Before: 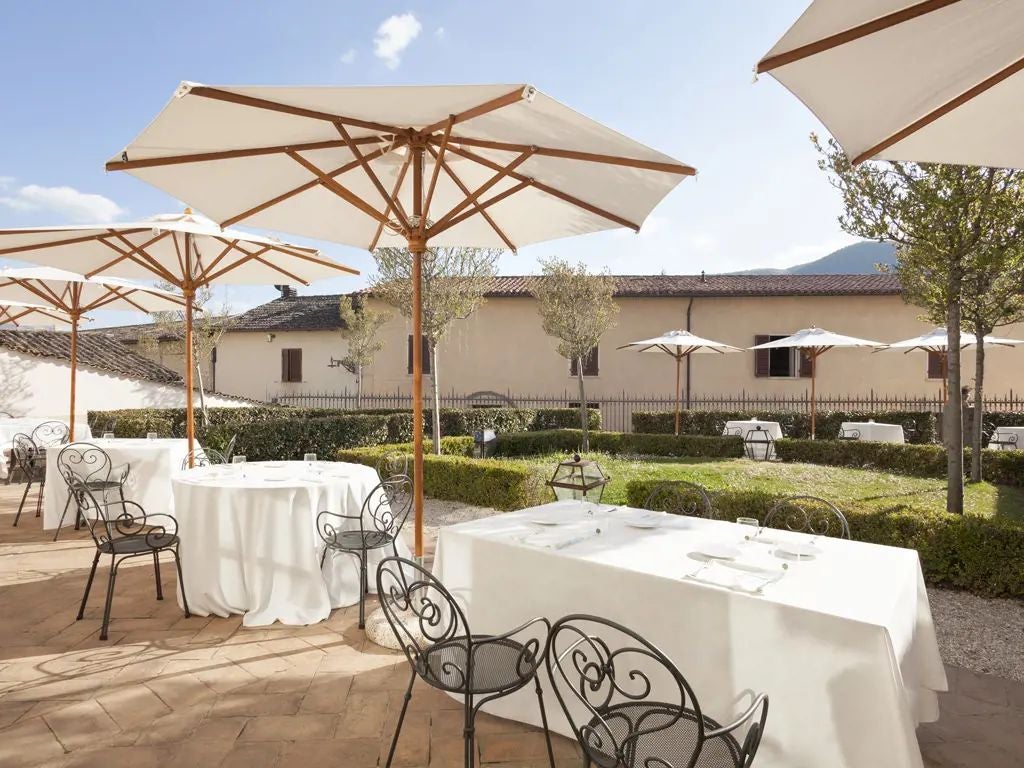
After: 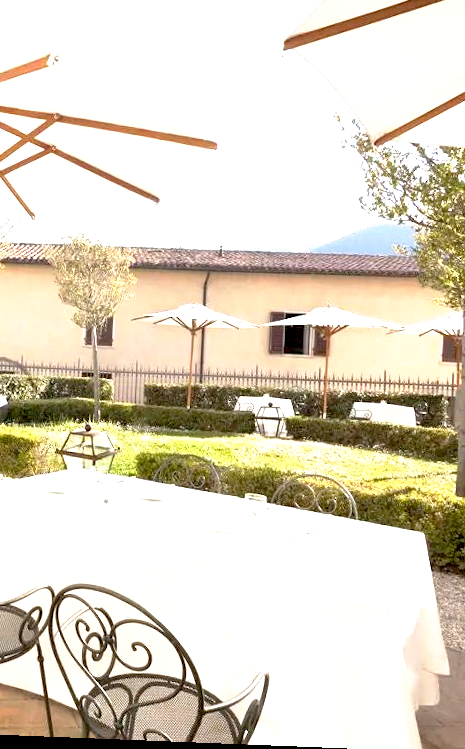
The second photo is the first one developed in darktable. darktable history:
rotate and perspective: rotation 2.27°, automatic cropping off
exposure: exposure 1.25 EV, compensate exposure bias true, compensate highlight preservation false
color balance rgb: linear chroma grading › global chroma -0.67%, saturation formula JzAzBz (2021)
base curve: curves: ch0 [(0.017, 0) (0.425, 0.441) (0.844, 0.933) (1, 1)], preserve colors none
crop: left 47.628%, top 6.643%, right 7.874%
